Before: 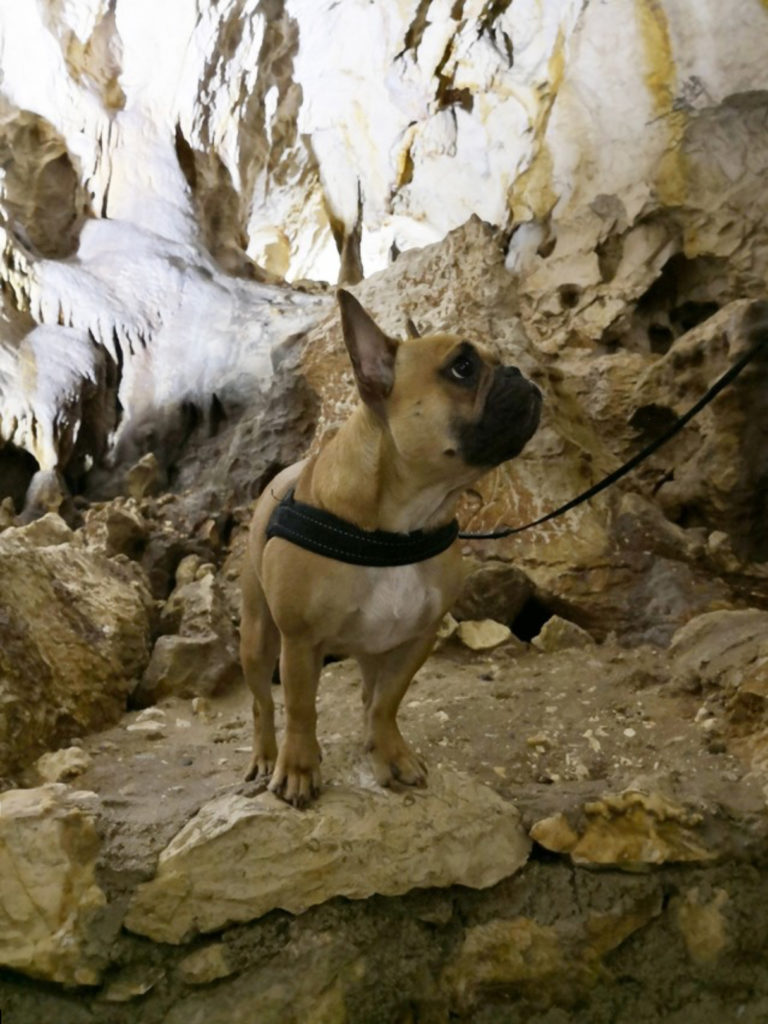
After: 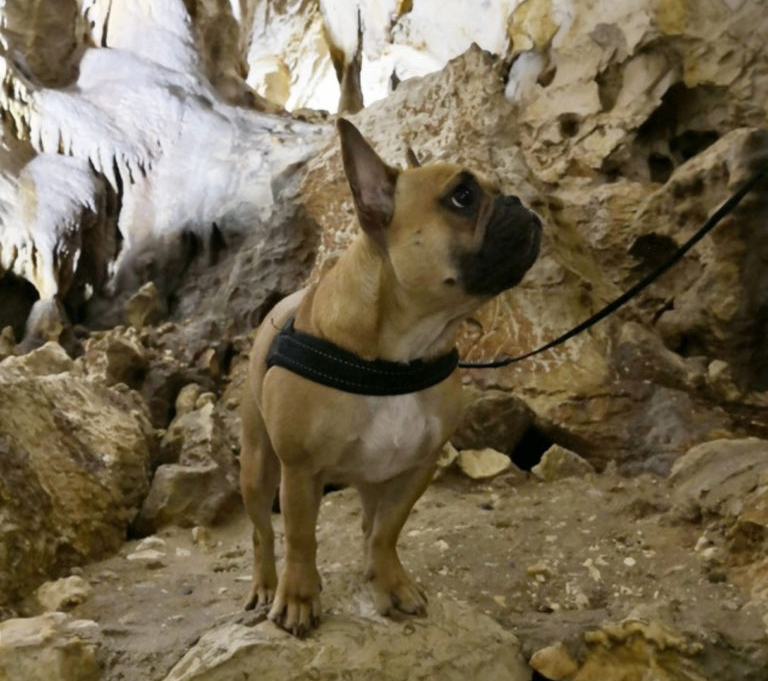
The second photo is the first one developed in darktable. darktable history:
crop: top 16.727%, bottom 16.727%
shadows and highlights: radius 125.46, shadows 30.51, highlights -30.51, low approximation 0.01, soften with gaussian
